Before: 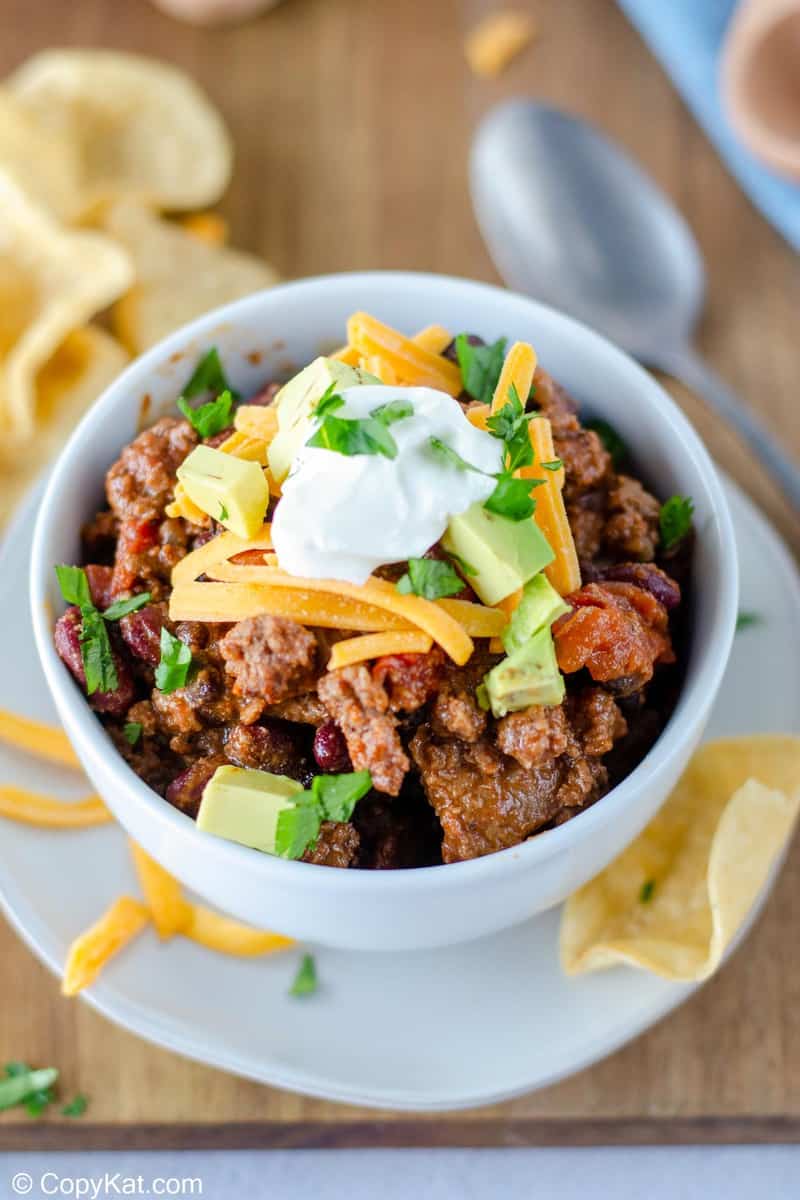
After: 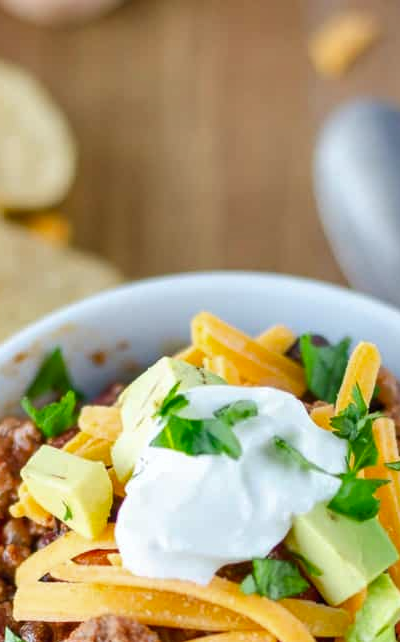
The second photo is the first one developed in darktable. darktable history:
crop: left 19.556%, right 30.401%, bottom 46.458%
white balance: red 0.986, blue 1.01
shadows and highlights: low approximation 0.01, soften with gaussian
fill light: on, module defaults
